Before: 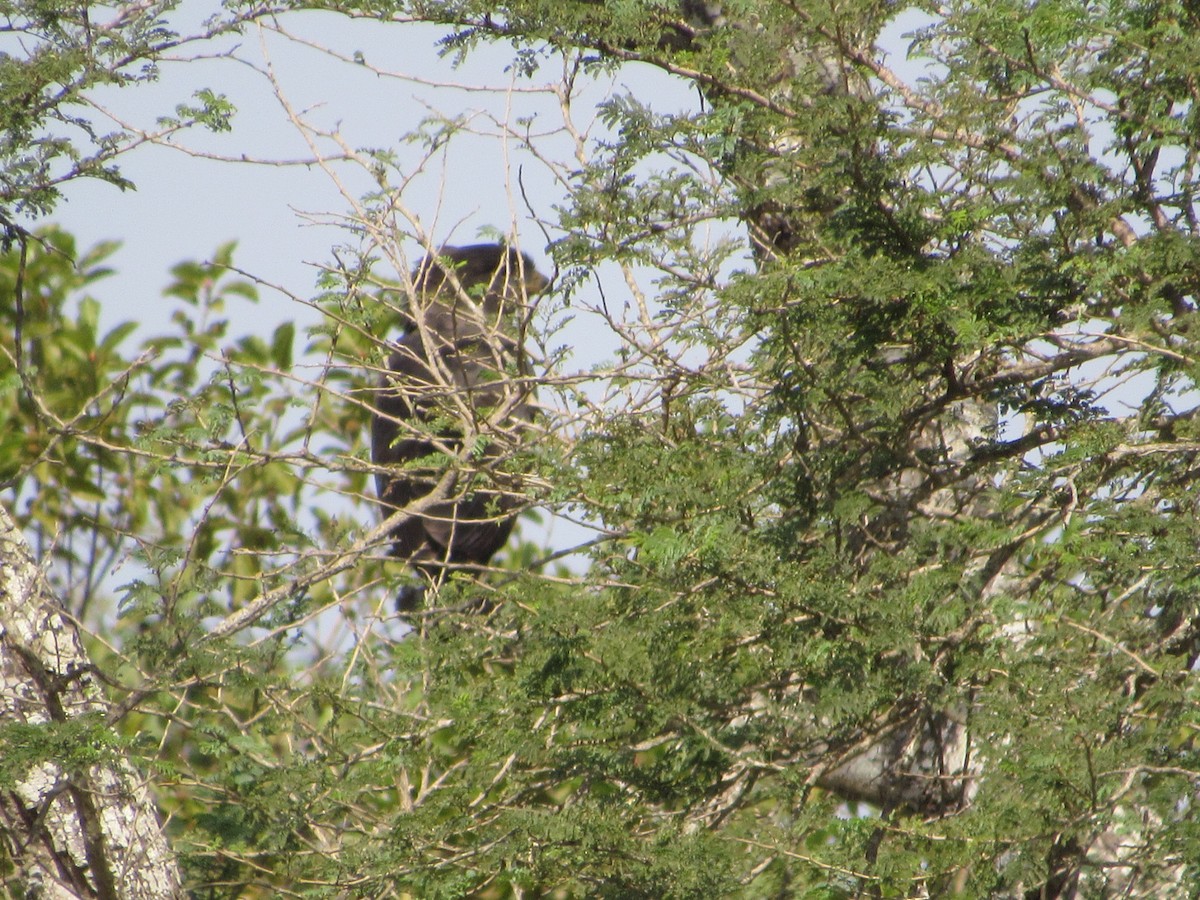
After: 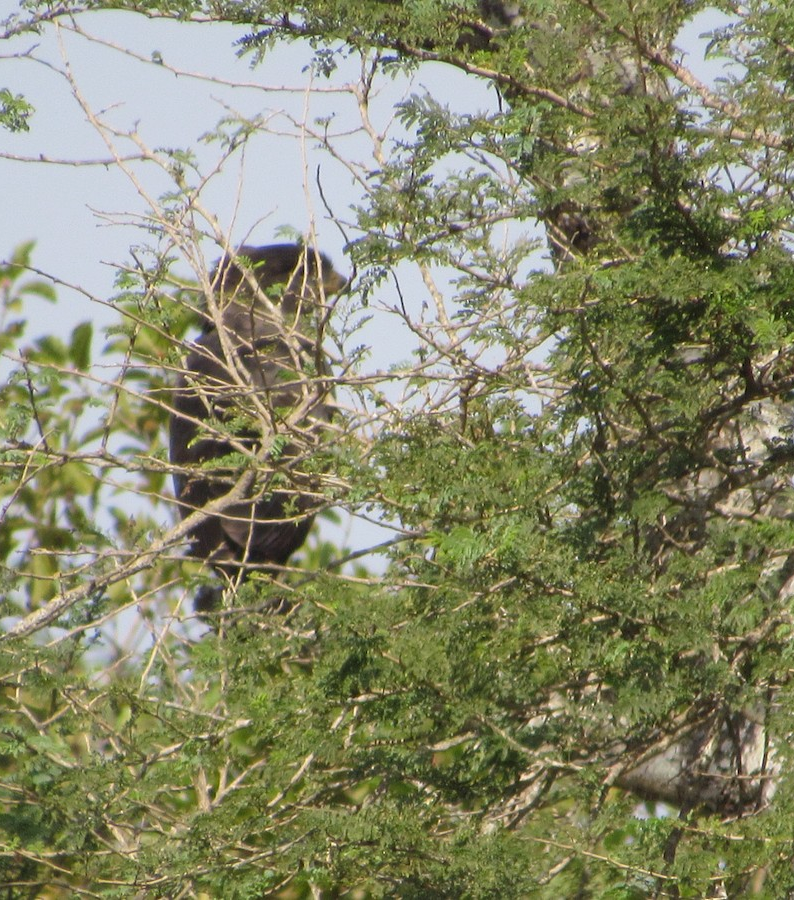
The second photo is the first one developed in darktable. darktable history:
tone equalizer: edges refinement/feathering 500, mask exposure compensation -1.57 EV, preserve details no
contrast brightness saturation: contrast -0.011, brightness -0.008, saturation 0.028
crop: left 16.899%, right 16.925%
